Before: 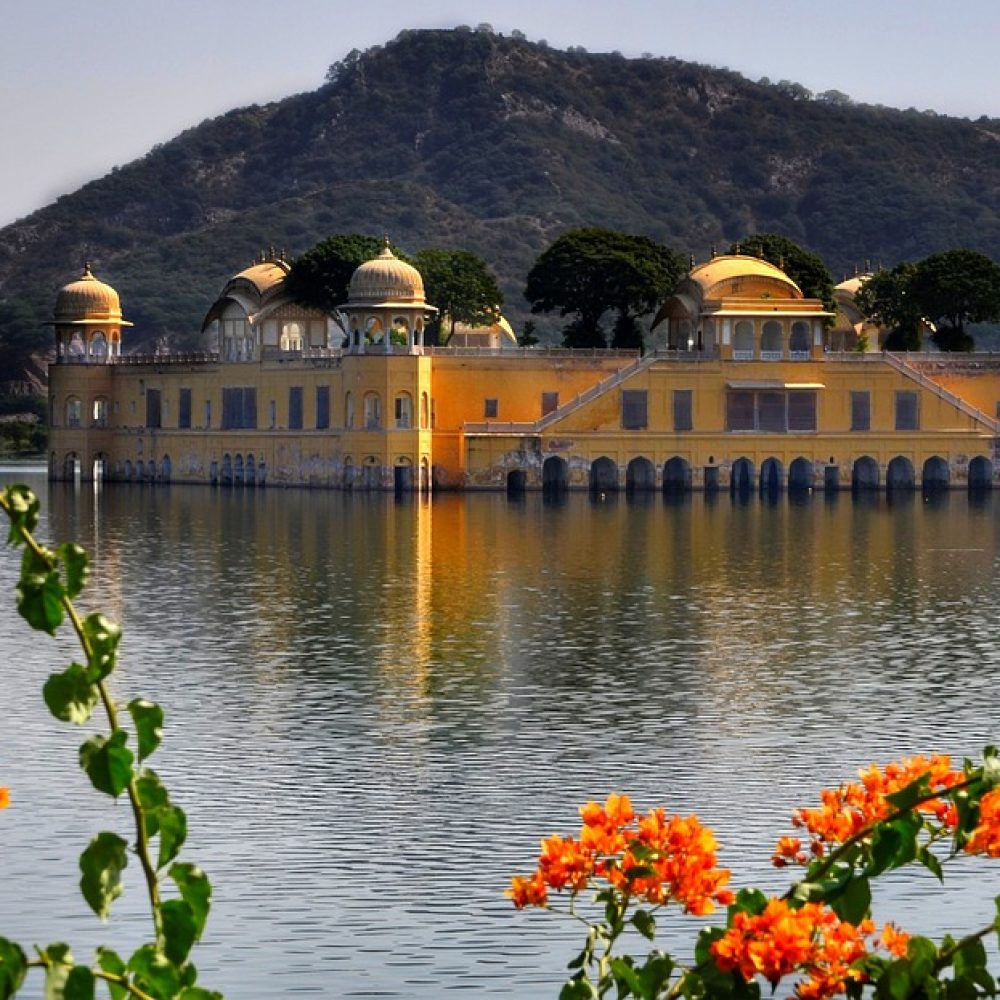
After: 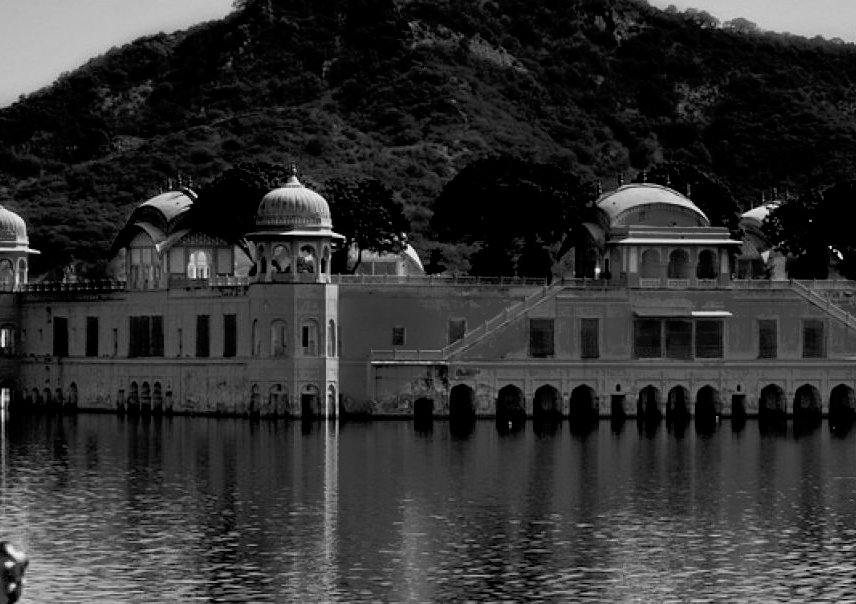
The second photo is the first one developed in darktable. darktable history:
exposure: black level correction 0.029, exposure -0.073 EV, compensate highlight preservation false
color balance: lift [1, 1.015, 1.004, 0.985], gamma [1, 0.958, 0.971, 1.042], gain [1, 0.956, 0.977, 1.044]
monochrome: a -11.7, b 1.62, size 0.5, highlights 0.38
crop and rotate: left 9.345%, top 7.22%, right 4.982%, bottom 32.331%
